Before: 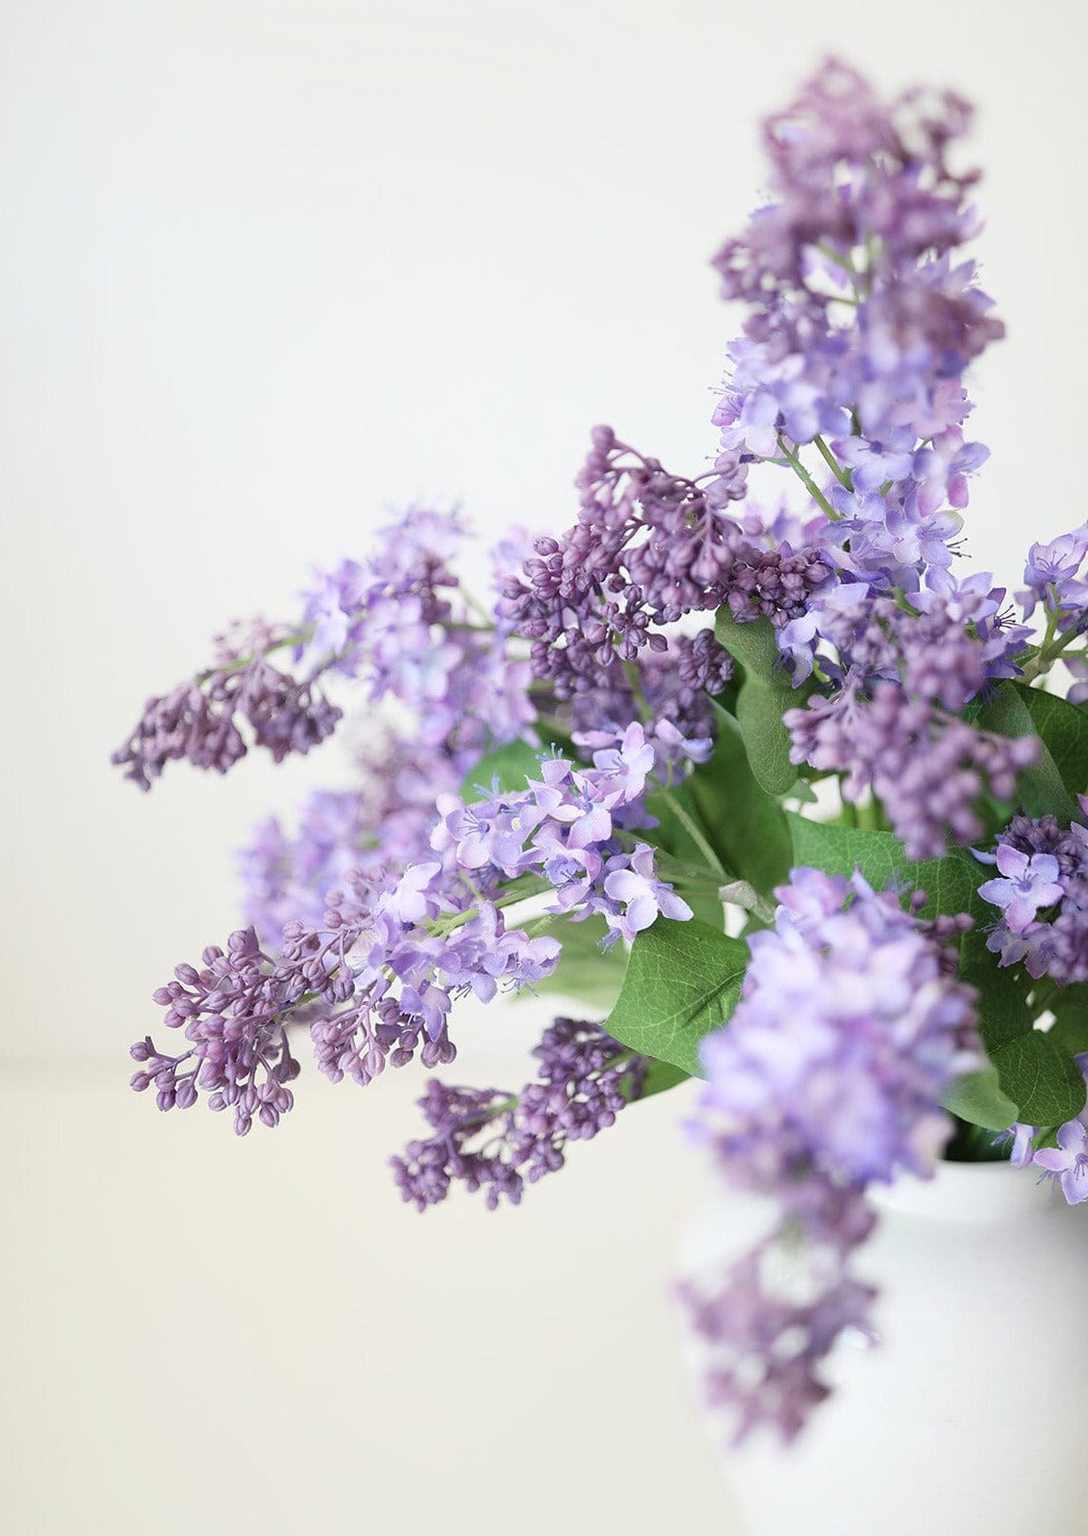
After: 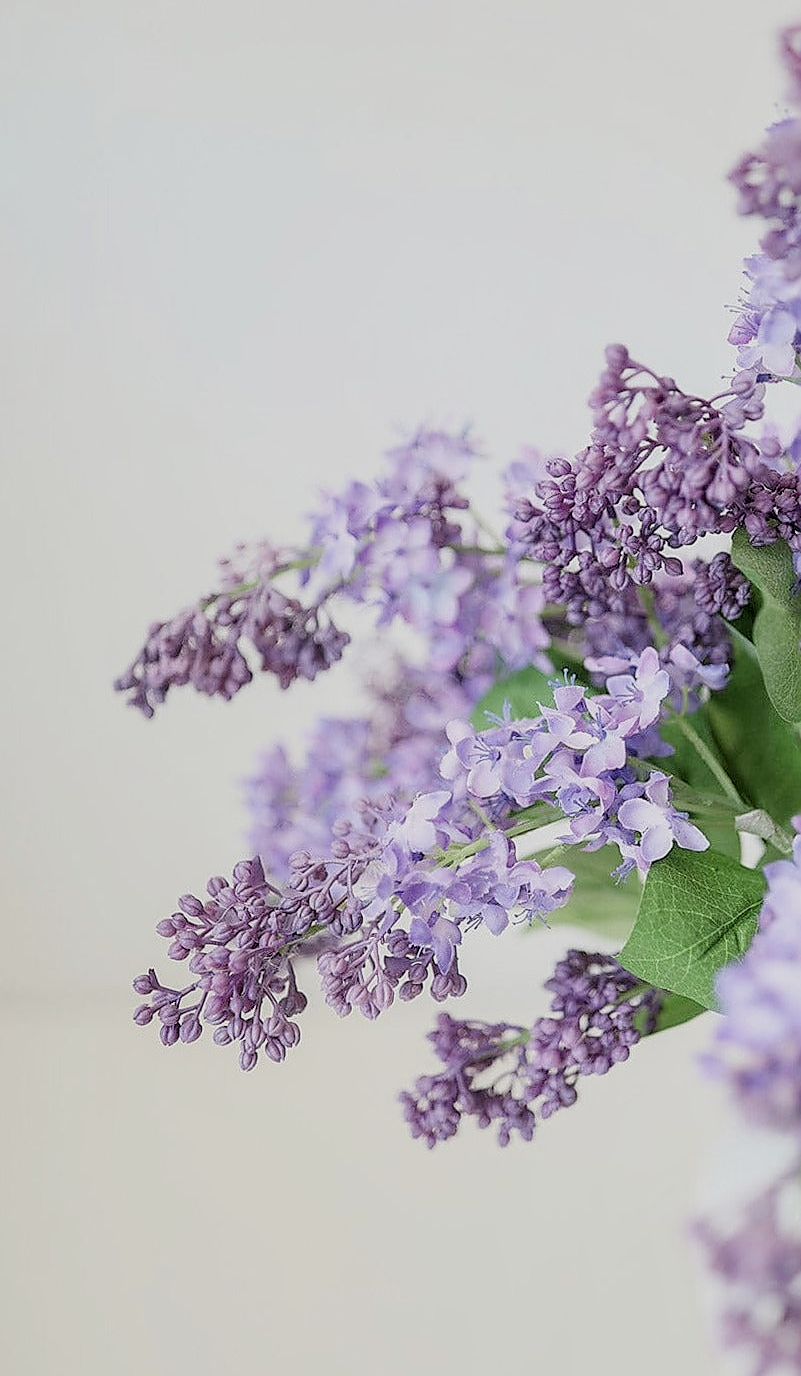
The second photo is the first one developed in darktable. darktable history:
crop: top 5.803%, right 27.864%, bottom 5.804%
local contrast: on, module defaults
filmic rgb: hardness 4.17, contrast 0.921
sharpen: radius 1.4, amount 1.25, threshold 0.7
